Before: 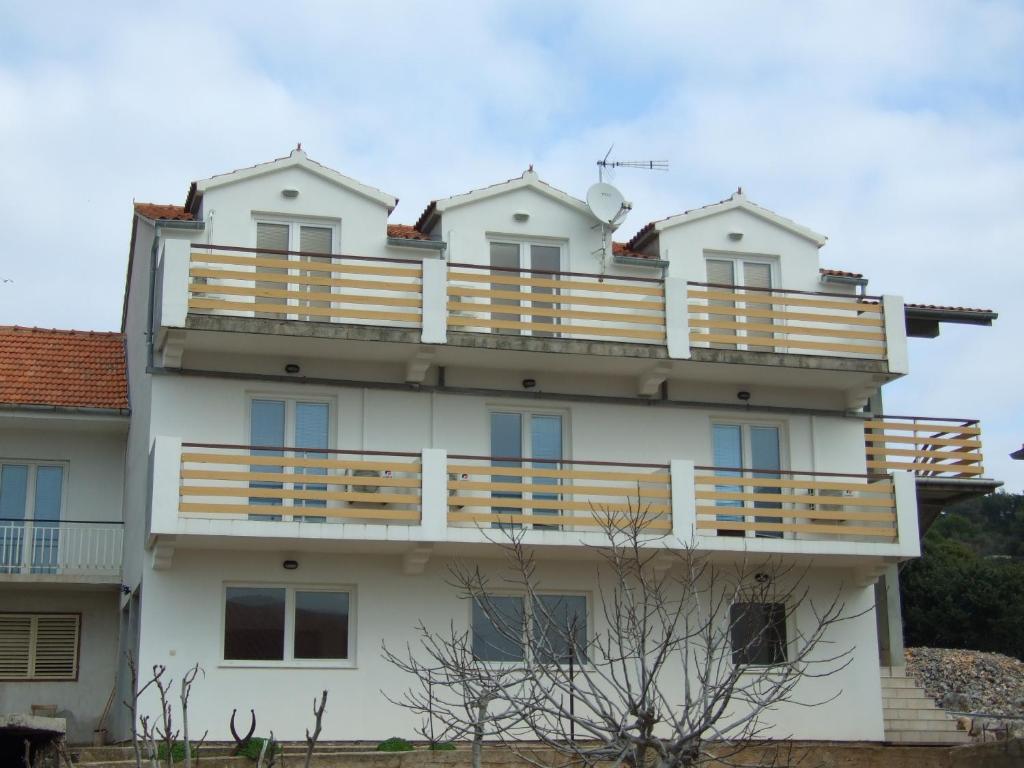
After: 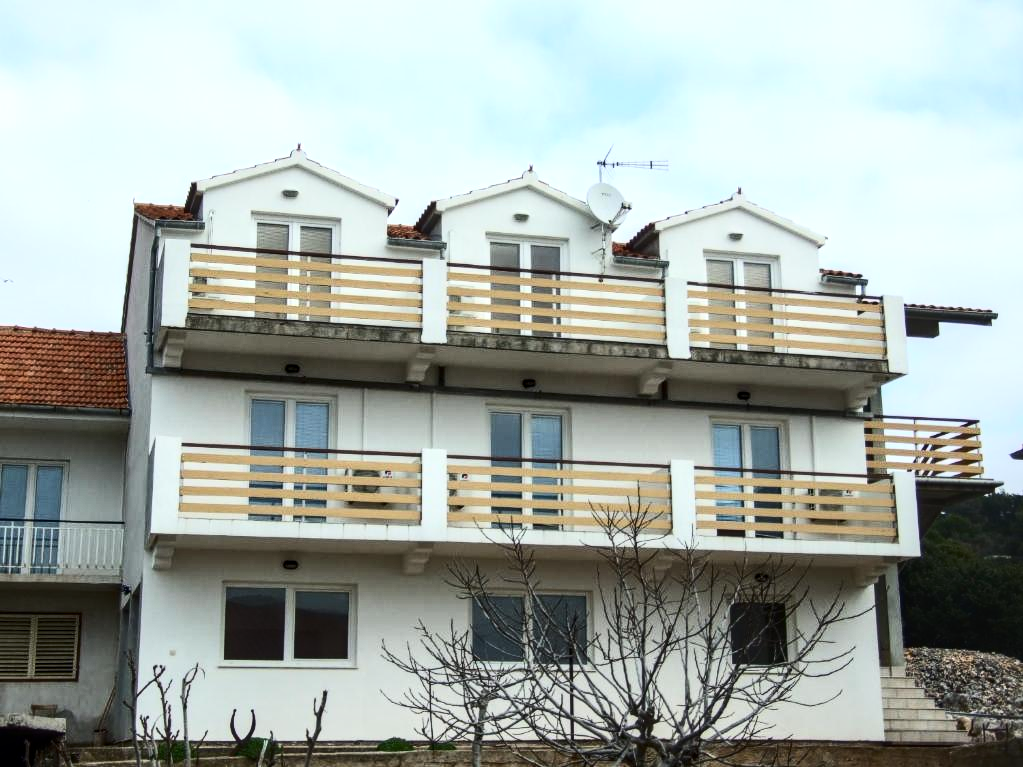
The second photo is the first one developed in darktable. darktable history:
contrast brightness saturation: contrast 0.296
local contrast: on, module defaults
crop: left 0.032%
tone equalizer: -8 EV -0.443 EV, -7 EV -0.39 EV, -6 EV -0.357 EV, -5 EV -0.228 EV, -3 EV 0.194 EV, -2 EV 0.318 EV, -1 EV 0.41 EV, +0 EV 0.44 EV, edges refinement/feathering 500, mask exposure compensation -1.57 EV, preserve details no
